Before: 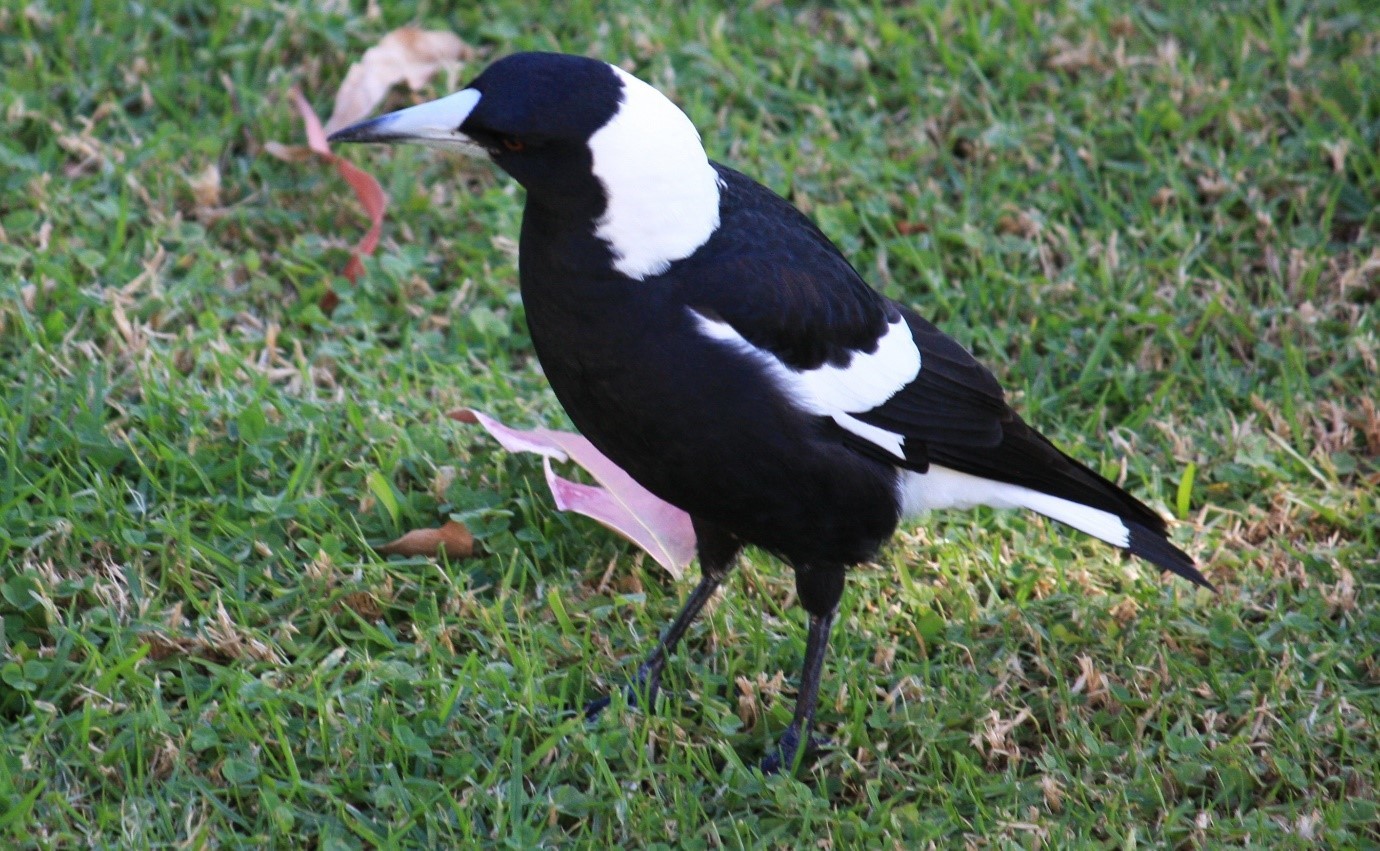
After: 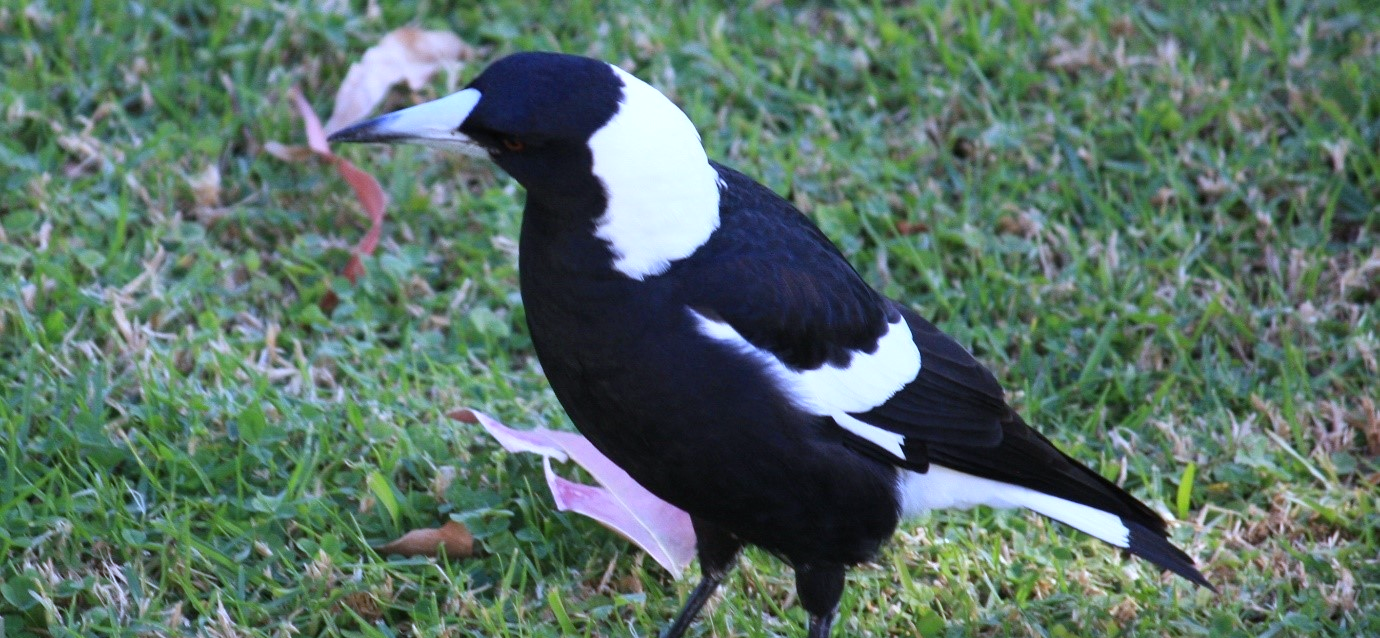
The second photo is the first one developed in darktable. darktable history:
white balance: red 0.948, green 1.02, blue 1.176
crop: bottom 24.988%
